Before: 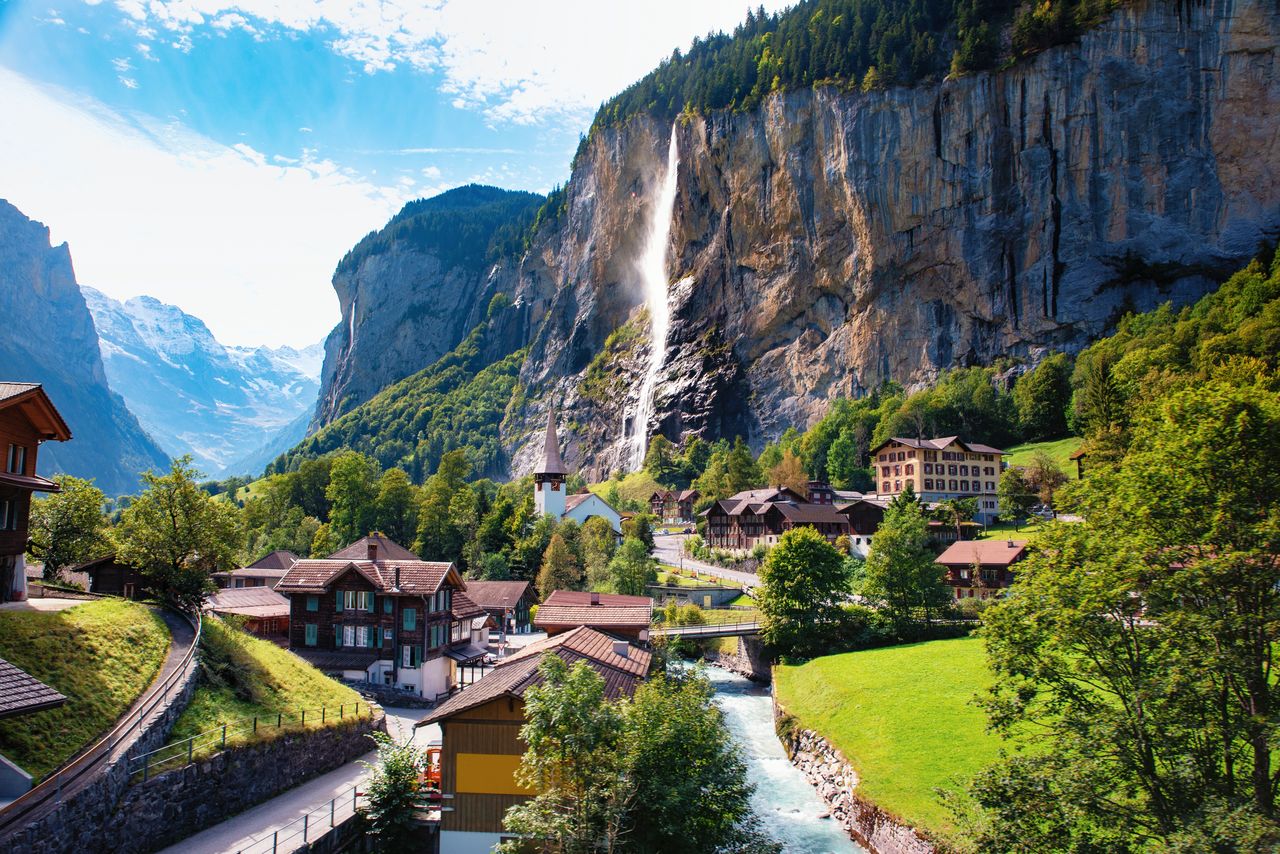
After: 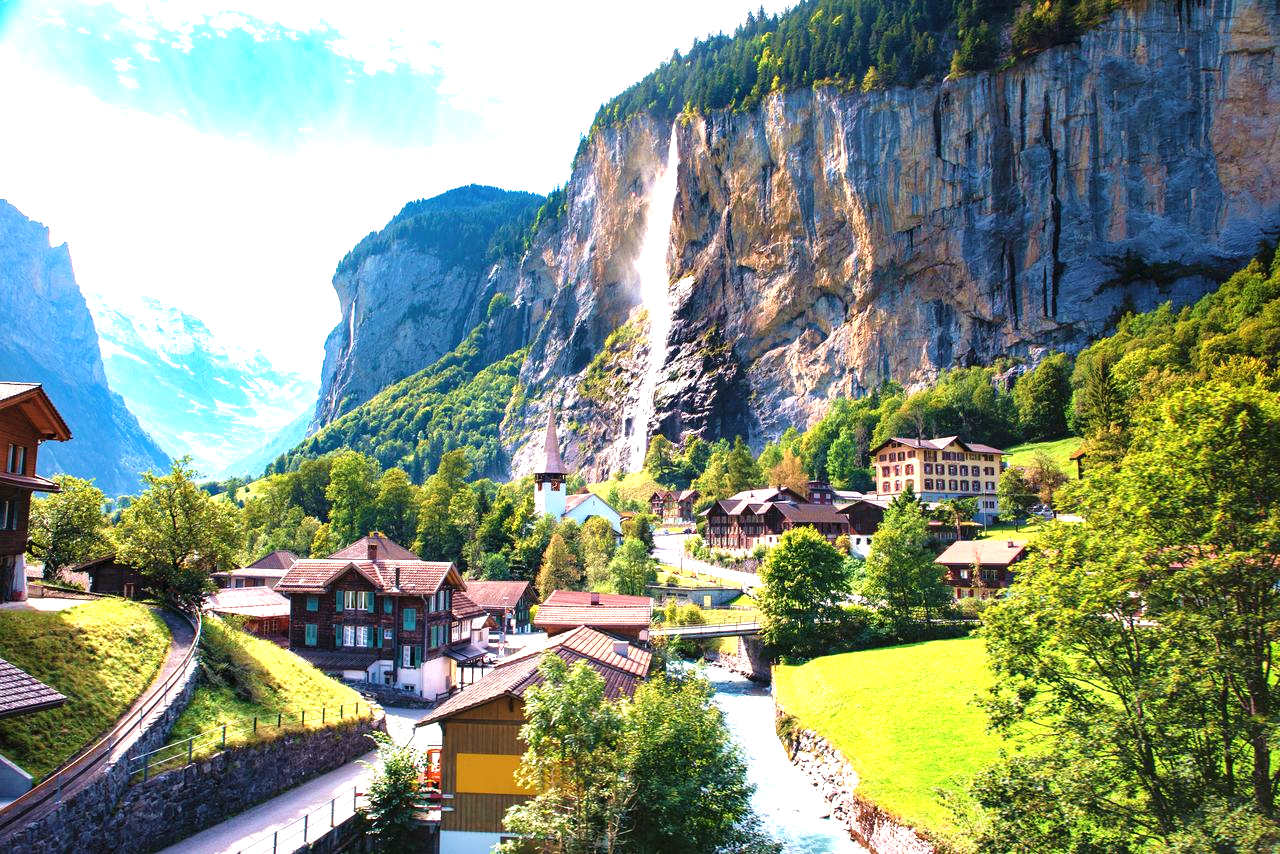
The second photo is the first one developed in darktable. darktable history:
velvia: on, module defaults
exposure: black level correction 0, exposure 1.095 EV, compensate highlight preservation false
